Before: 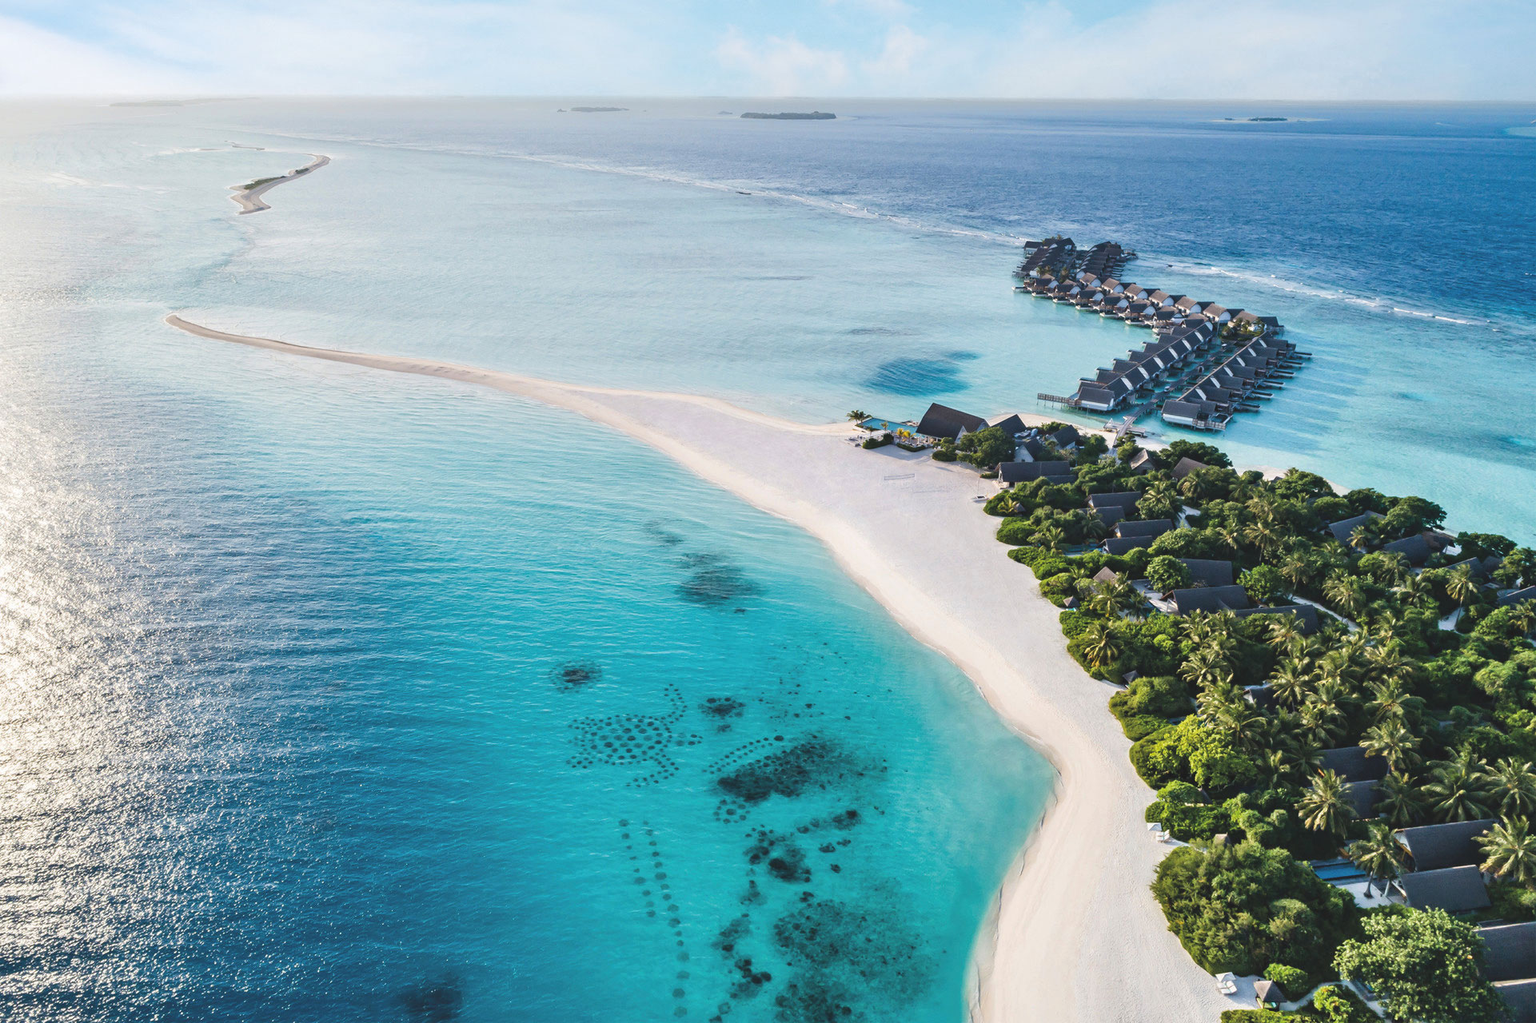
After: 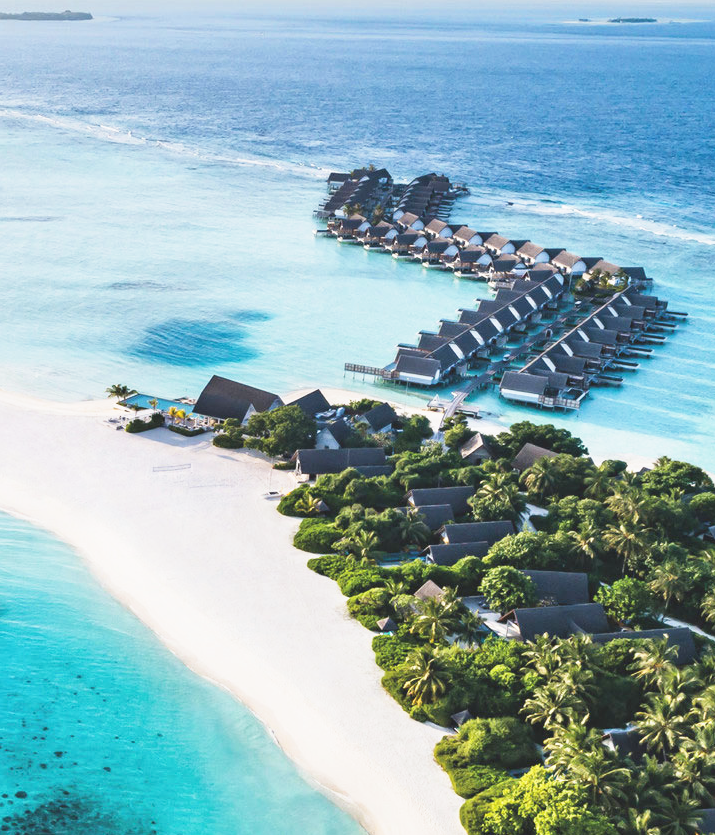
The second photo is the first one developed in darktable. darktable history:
crop and rotate: left 49.63%, top 10.115%, right 13.119%, bottom 24.624%
base curve: curves: ch0 [(0, 0) (0.579, 0.807) (1, 1)], preserve colors none
